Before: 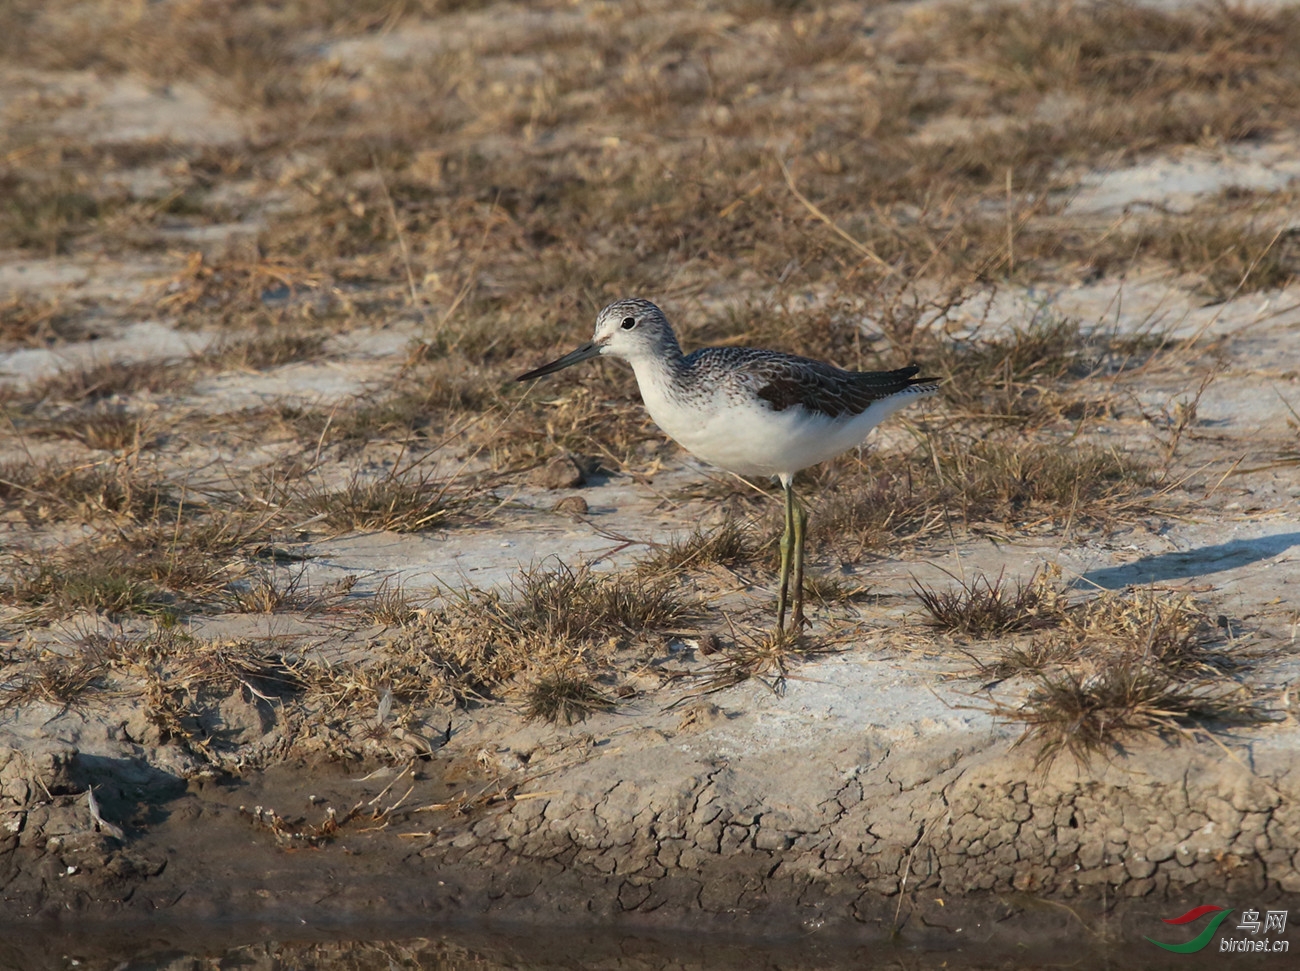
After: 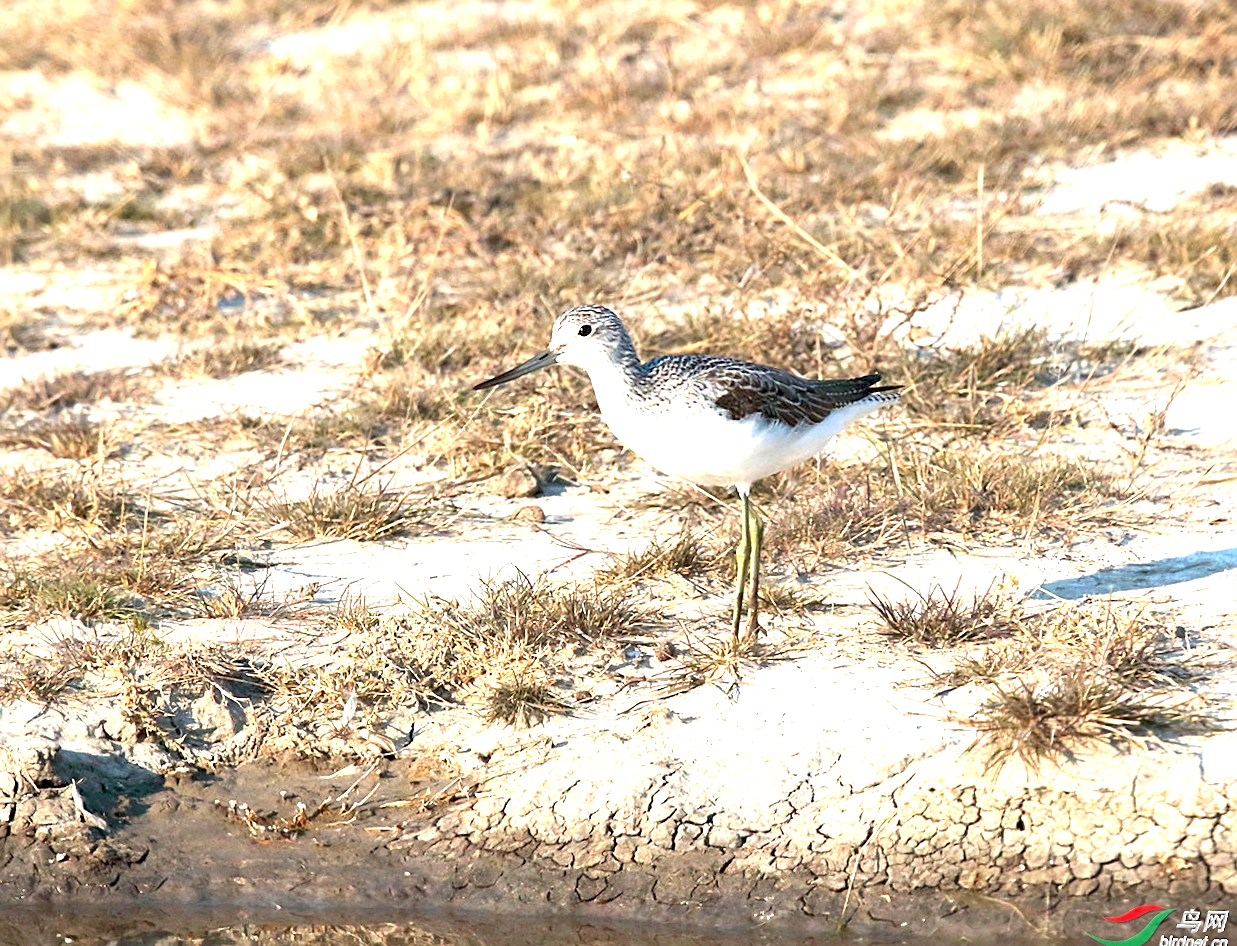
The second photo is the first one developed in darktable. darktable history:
rotate and perspective: rotation 0.074°, lens shift (vertical) 0.096, lens shift (horizontal) -0.041, crop left 0.043, crop right 0.952, crop top 0.024, crop bottom 0.979
exposure: black level correction 0.005, exposure 2.084 EV, compensate highlight preservation false
sharpen: on, module defaults
